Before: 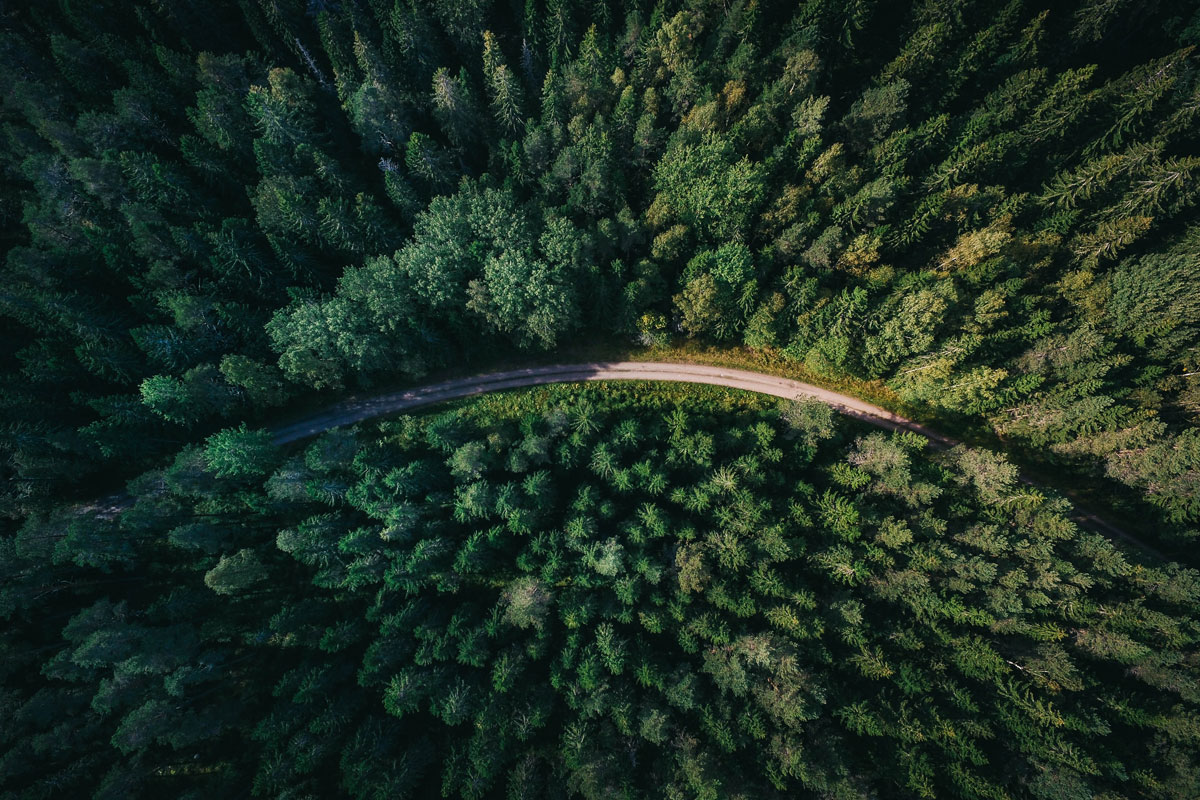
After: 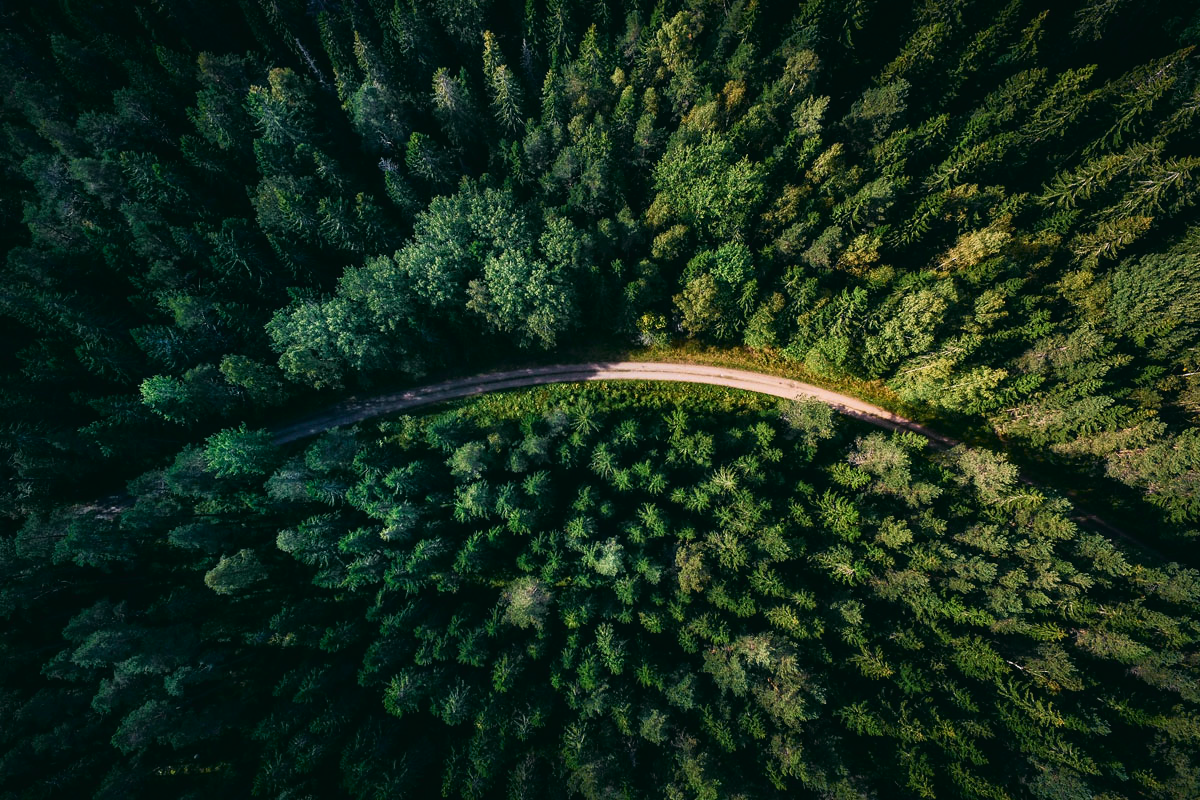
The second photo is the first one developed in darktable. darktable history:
tone curve: curves: ch0 [(0, 0.024) (0.031, 0.027) (0.113, 0.069) (0.198, 0.18) (0.304, 0.303) (0.441, 0.462) (0.557, 0.6) (0.711, 0.79) (0.812, 0.878) (0.927, 0.935) (1, 0.963)]; ch1 [(0, 0) (0.222, 0.2) (0.343, 0.325) (0.45, 0.441) (0.502, 0.501) (0.527, 0.534) (0.55, 0.561) (0.632, 0.656) (0.735, 0.754) (1, 1)]; ch2 [(0, 0) (0.249, 0.222) (0.352, 0.348) (0.424, 0.439) (0.476, 0.482) (0.499, 0.501) (0.517, 0.516) (0.532, 0.544) (0.558, 0.585) (0.596, 0.629) (0.726, 0.745) (0.82, 0.796) (0.998, 0.928)], color space Lab, independent channels, preserve colors none
